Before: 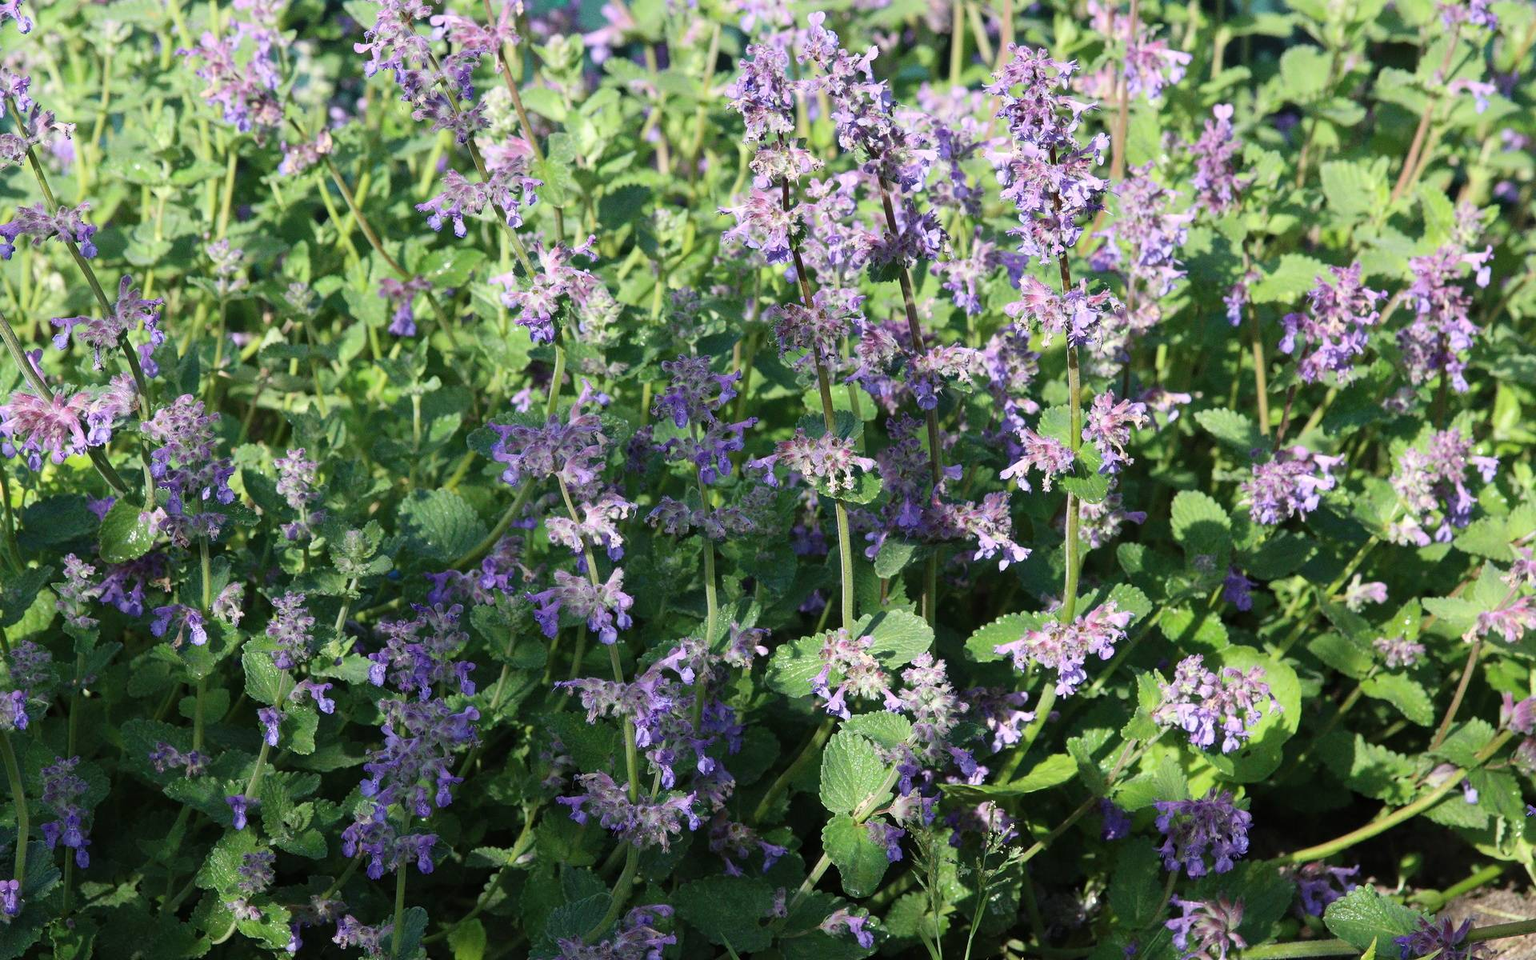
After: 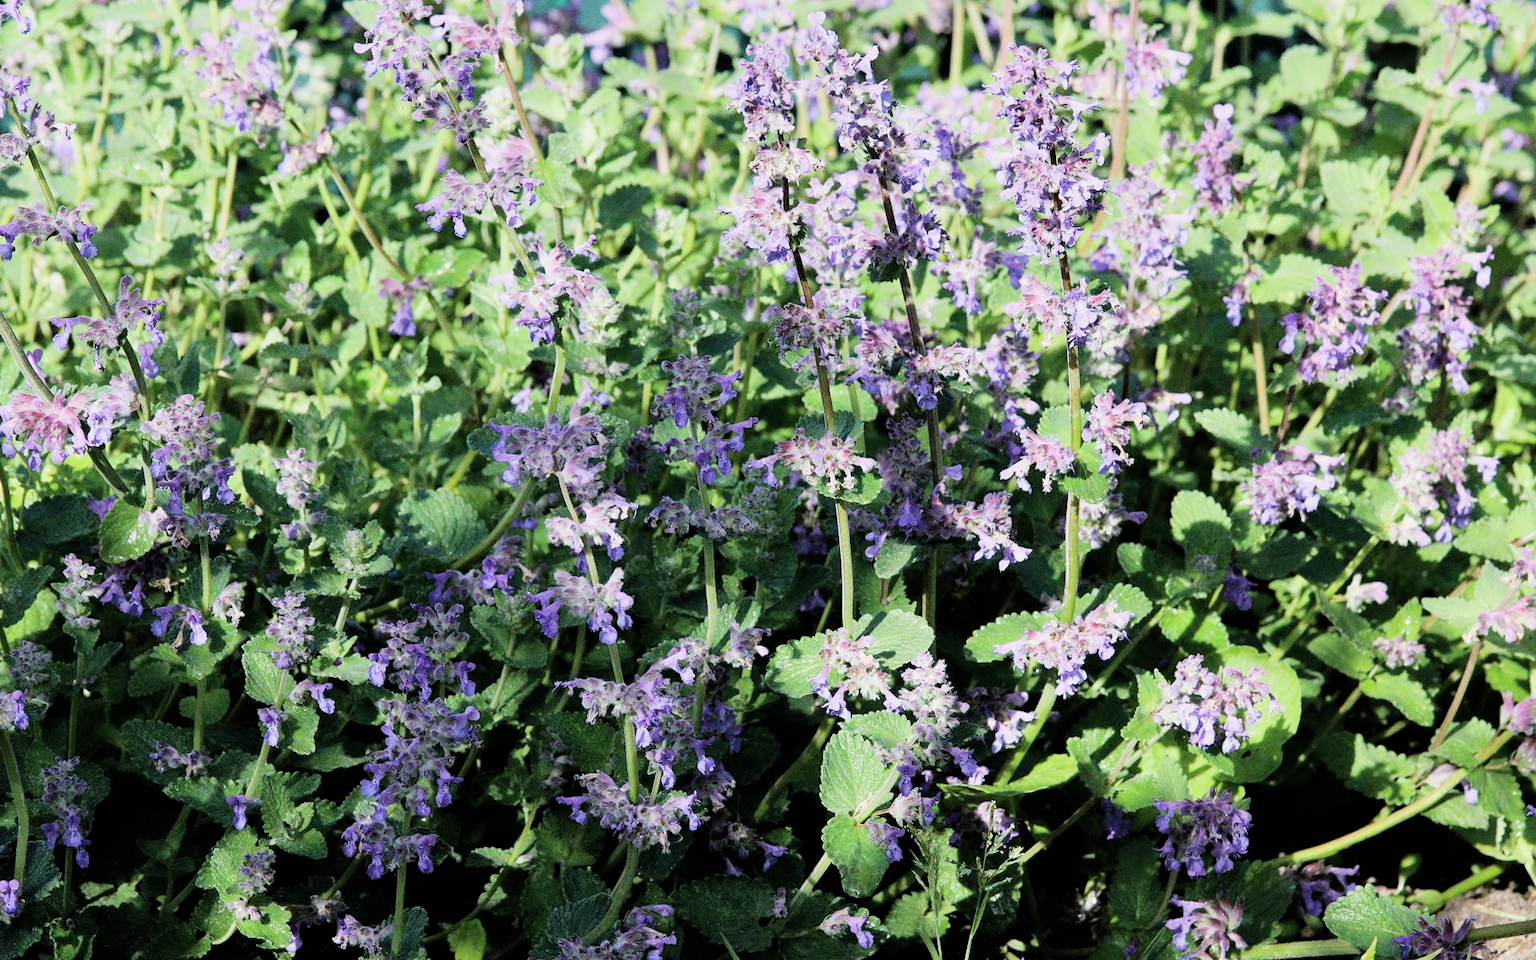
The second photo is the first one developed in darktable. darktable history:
exposure: exposure 0.6 EV, compensate highlight preservation false
white balance: red 0.988, blue 1.017
shadows and highlights: shadows 29.32, highlights -29.32, low approximation 0.01, soften with gaussian
filmic rgb: black relative exposure -5 EV, hardness 2.88, contrast 1.3, highlights saturation mix -30%
